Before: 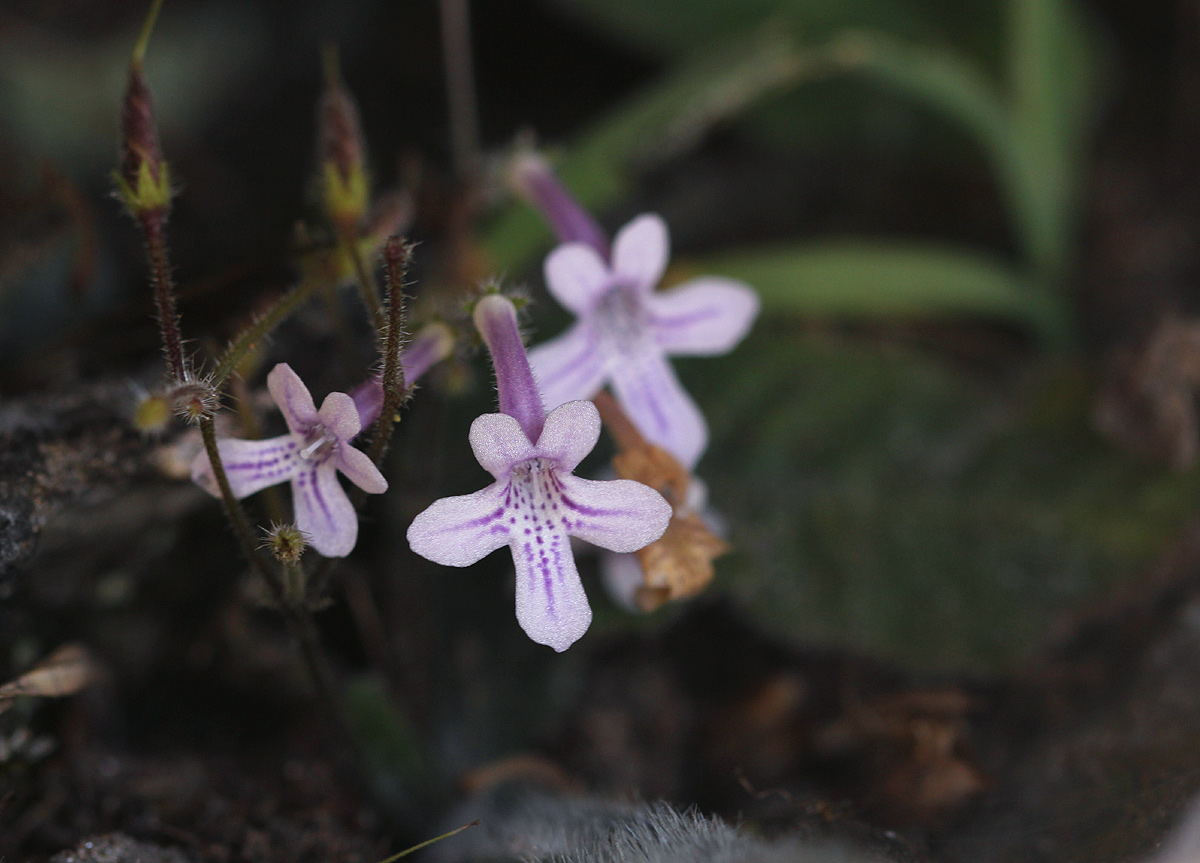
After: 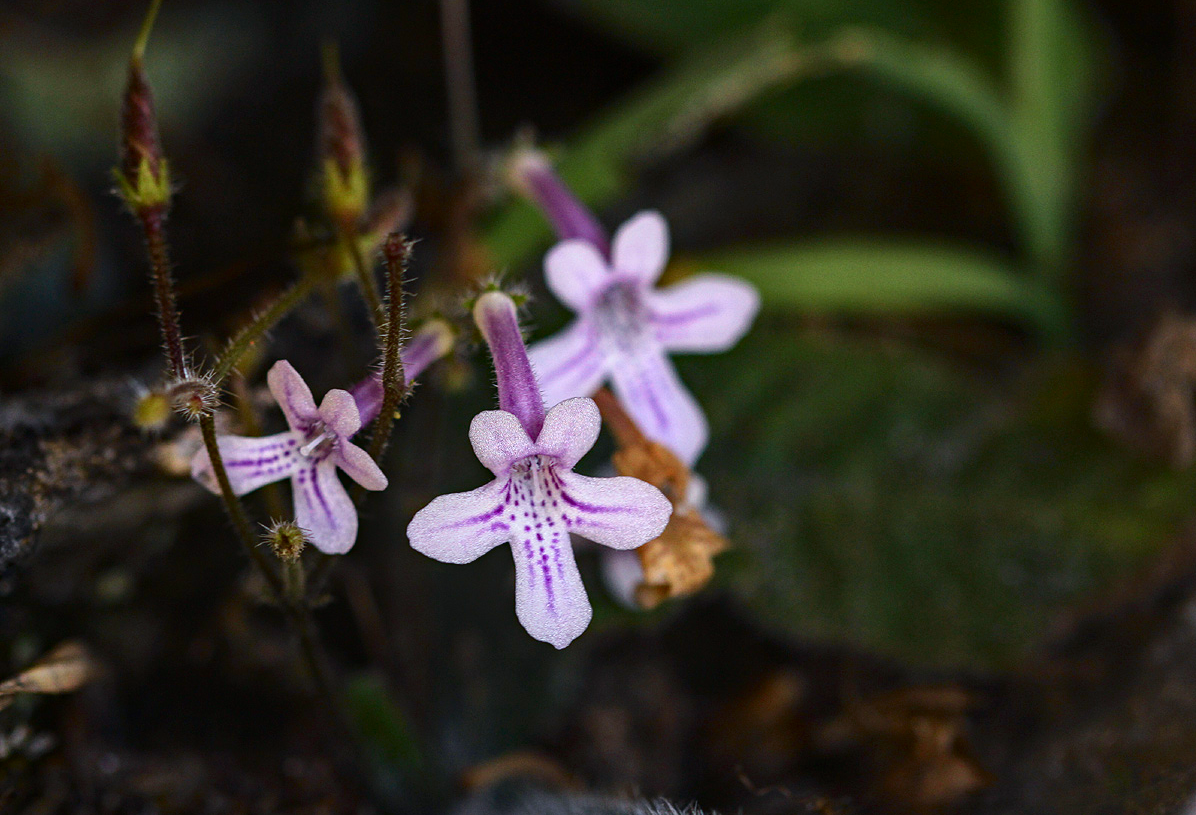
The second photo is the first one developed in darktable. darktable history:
local contrast: detail 130%
tone curve: curves: ch0 [(0, 0.011) (0.139, 0.106) (0.295, 0.271) (0.499, 0.523) (0.739, 0.782) (0.857, 0.879) (1, 0.967)]; ch1 [(0, 0) (0.272, 0.249) (0.39, 0.379) (0.469, 0.456) (0.495, 0.497) (0.524, 0.53) (0.588, 0.62) (0.725, 0.779) (1, 1)]; ch2 [(0, 0) (0.125, 0.089) (0.35, 0.317) (0.437, 0.42) (0.502, 0.499) (0.533, 0.553) (0.599, 0.638) (1, 1)], color space Lab, independent channels, preserve colors none
crop: top 0.448%, right 0.264%, bottom 5.045%
haze removal: compatibility mode true, adaptive false
tone equalizer: on, module defaults
